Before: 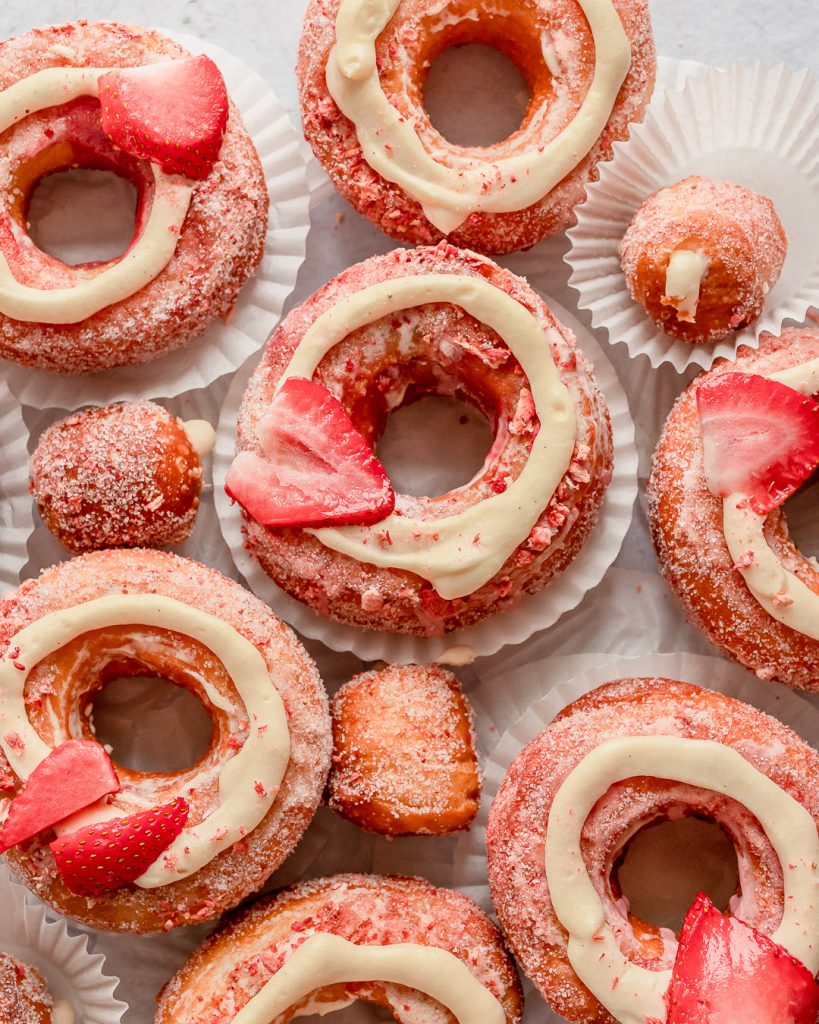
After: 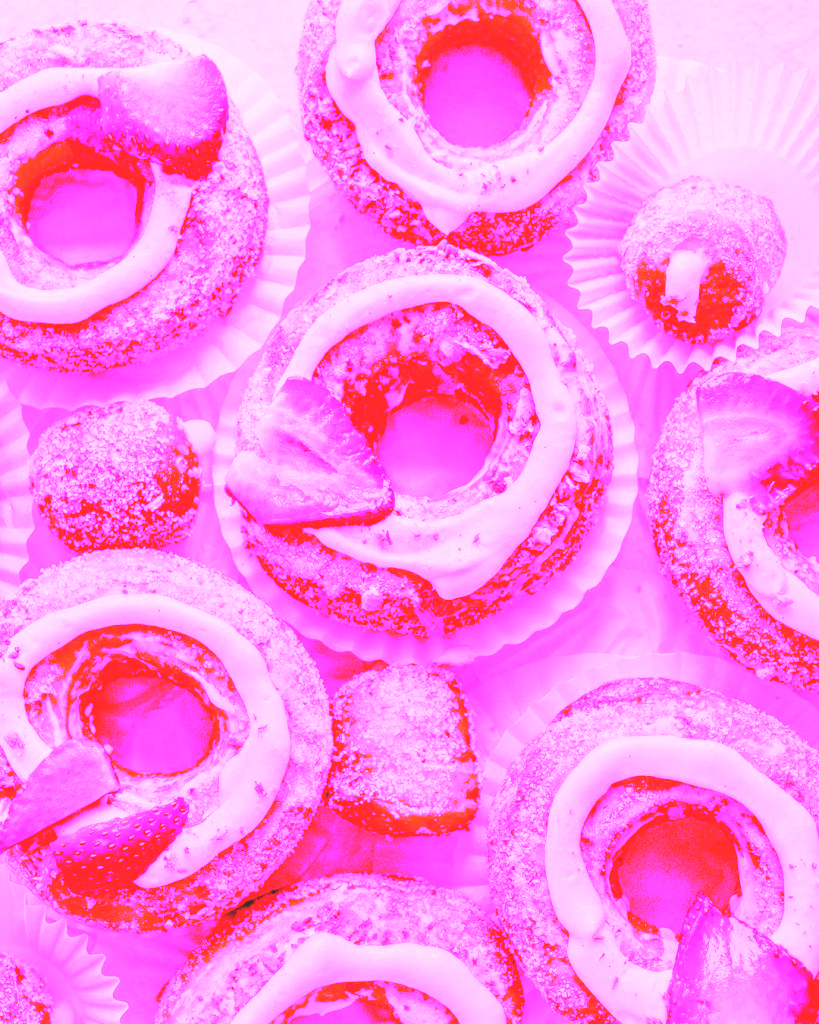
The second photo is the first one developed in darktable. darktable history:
exposure: black level correction -0.023, exposure -0.039 EV, compensate highlight preservation false
white balance: red 8, blue 8
